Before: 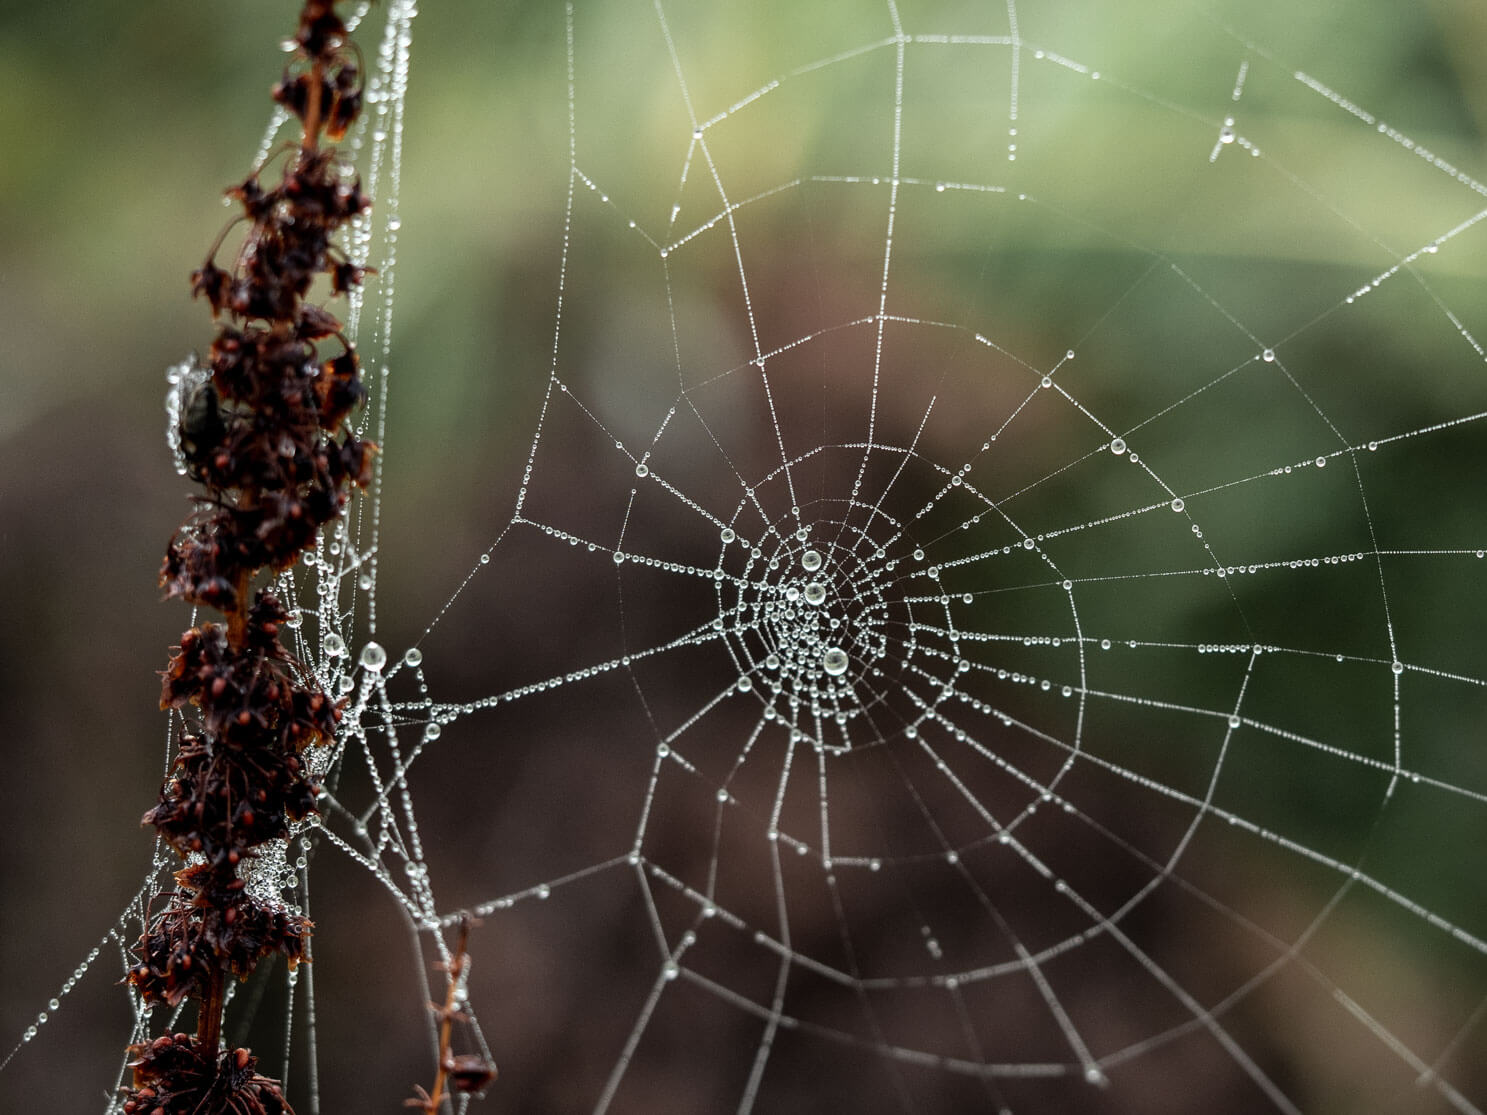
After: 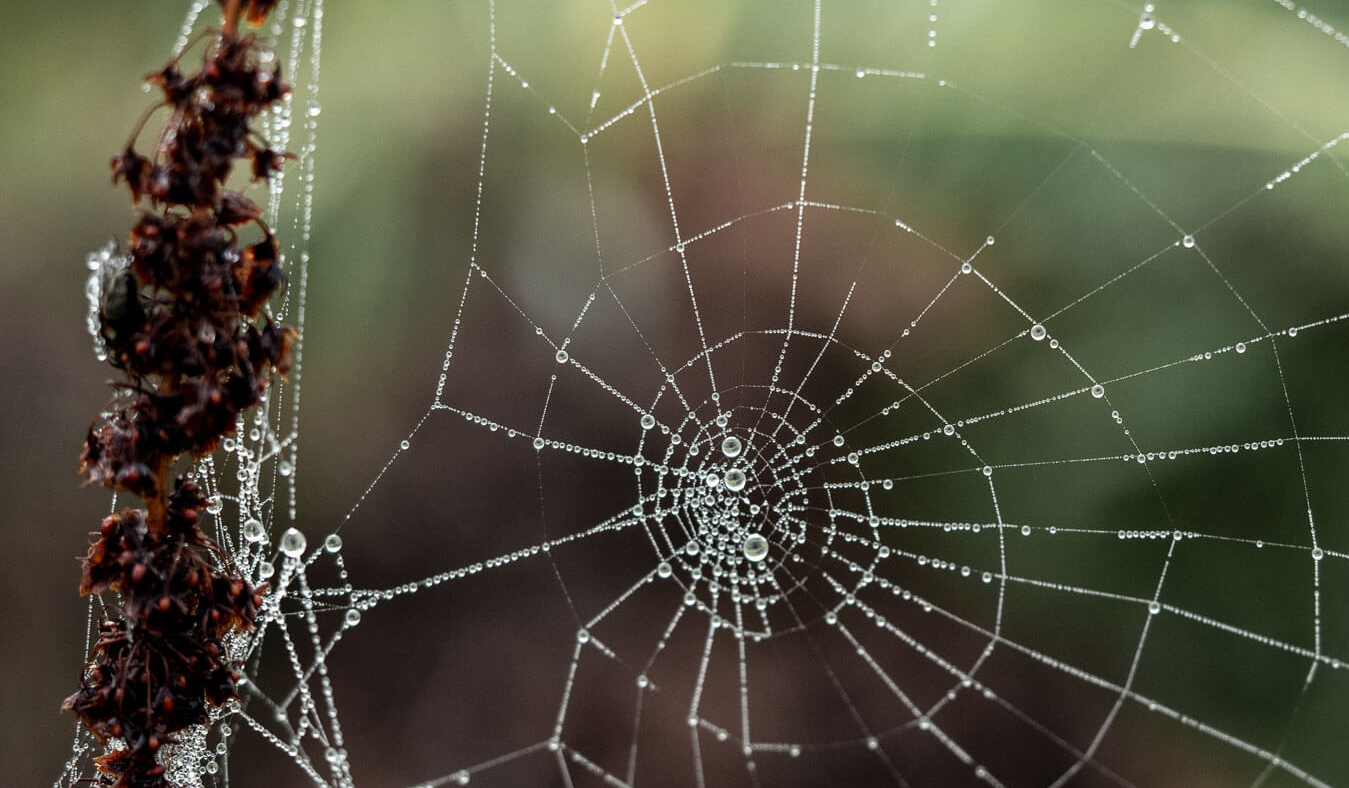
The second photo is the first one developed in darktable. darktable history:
crop: left 5.426%, top 10.238%, right 3.797%, bottom 19.03%
